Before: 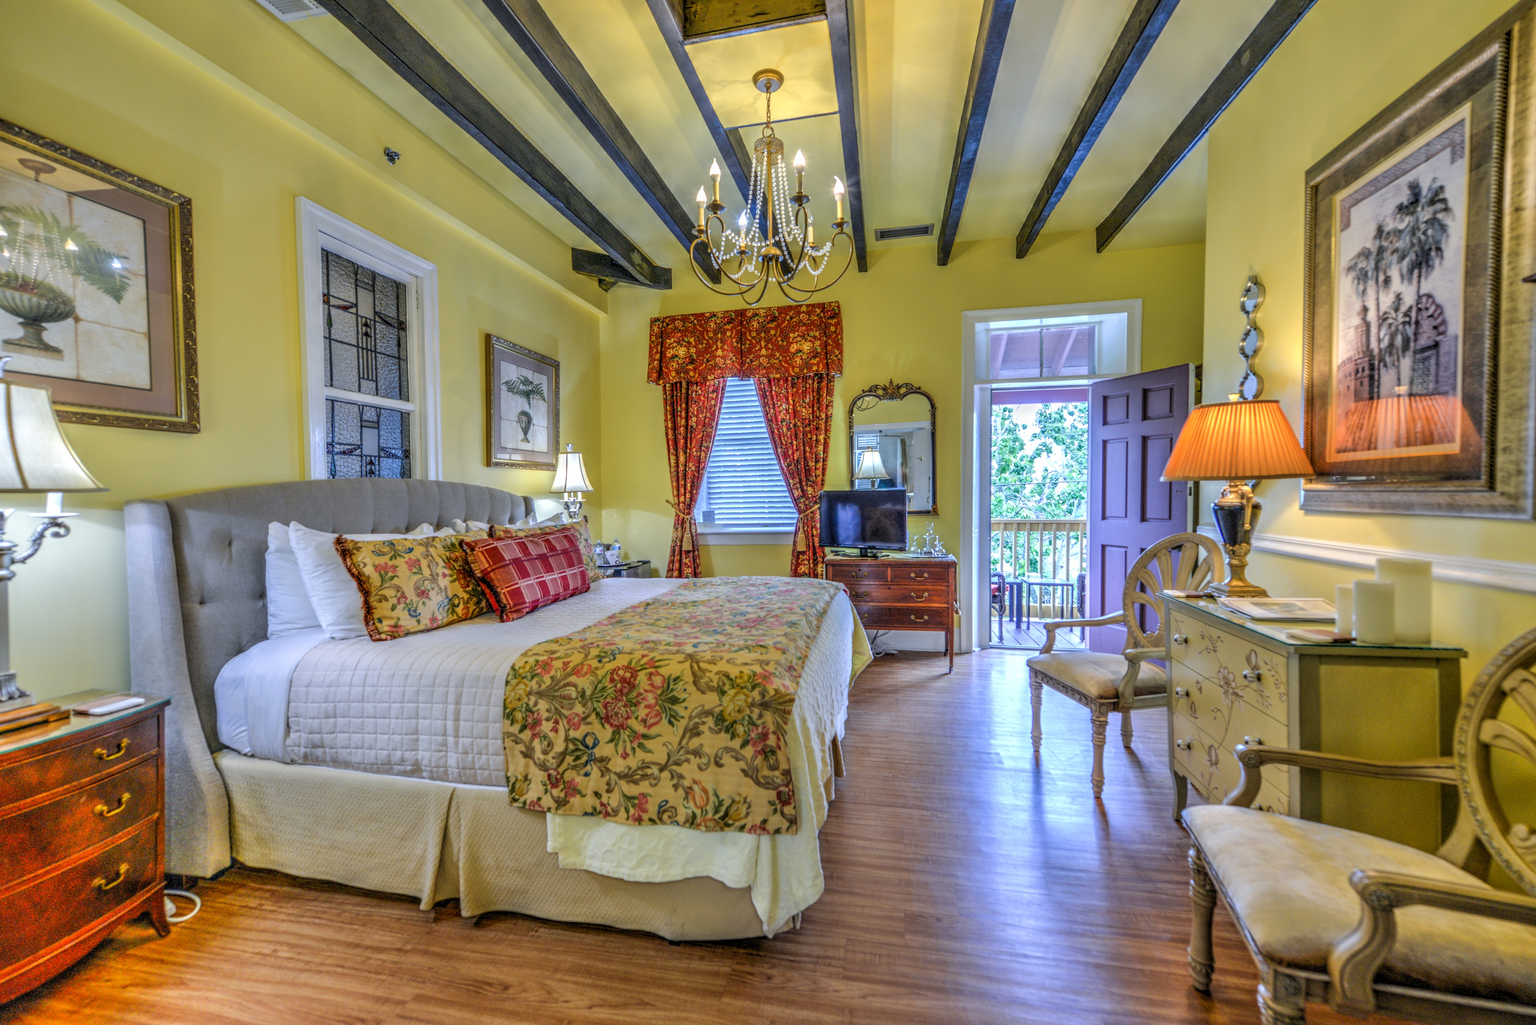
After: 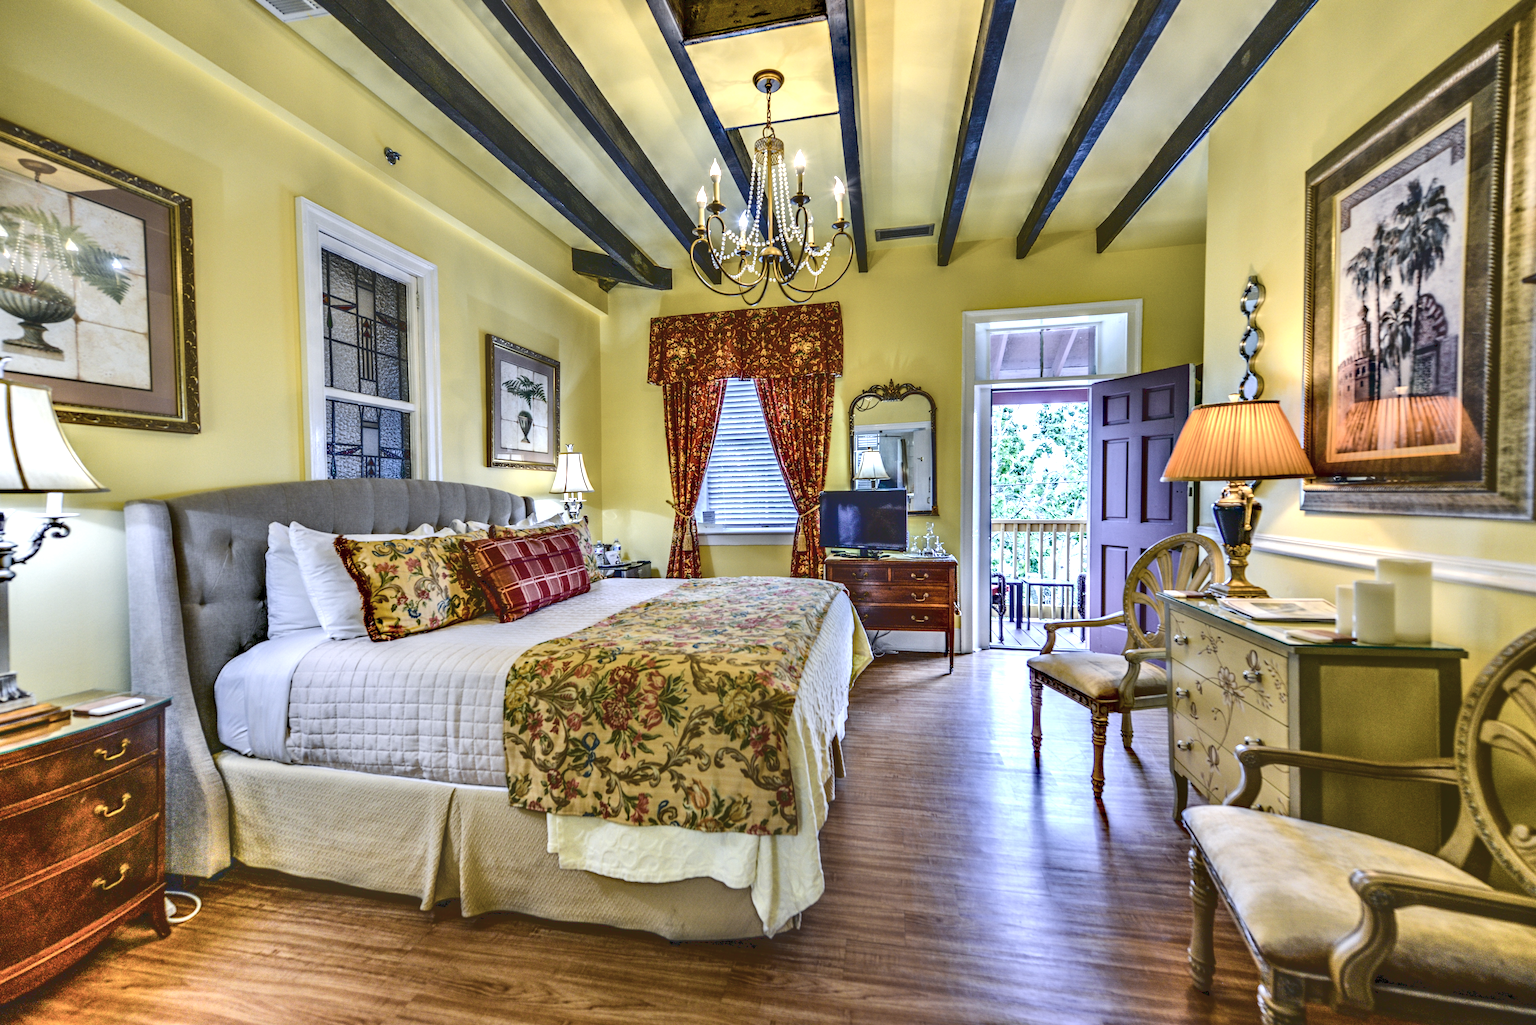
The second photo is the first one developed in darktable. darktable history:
base curve: curves: ch0 [(0, 0.02) (0.083, 0.036) (1, 1)], fusion 1
color balance rgb: highlights gain › chroma 0.192%, highlights gain › hue 330.44°, perceptual saturation grading › global saturation 20%, perceptual saturation grading › highlights -25.831%, perceptual saturation grading › shadows 24.577%, global vibrance 32.67%
exposure: compensate highlight preservation false
contrast brightness saturation: contrast 0.102, saturation -0.376
